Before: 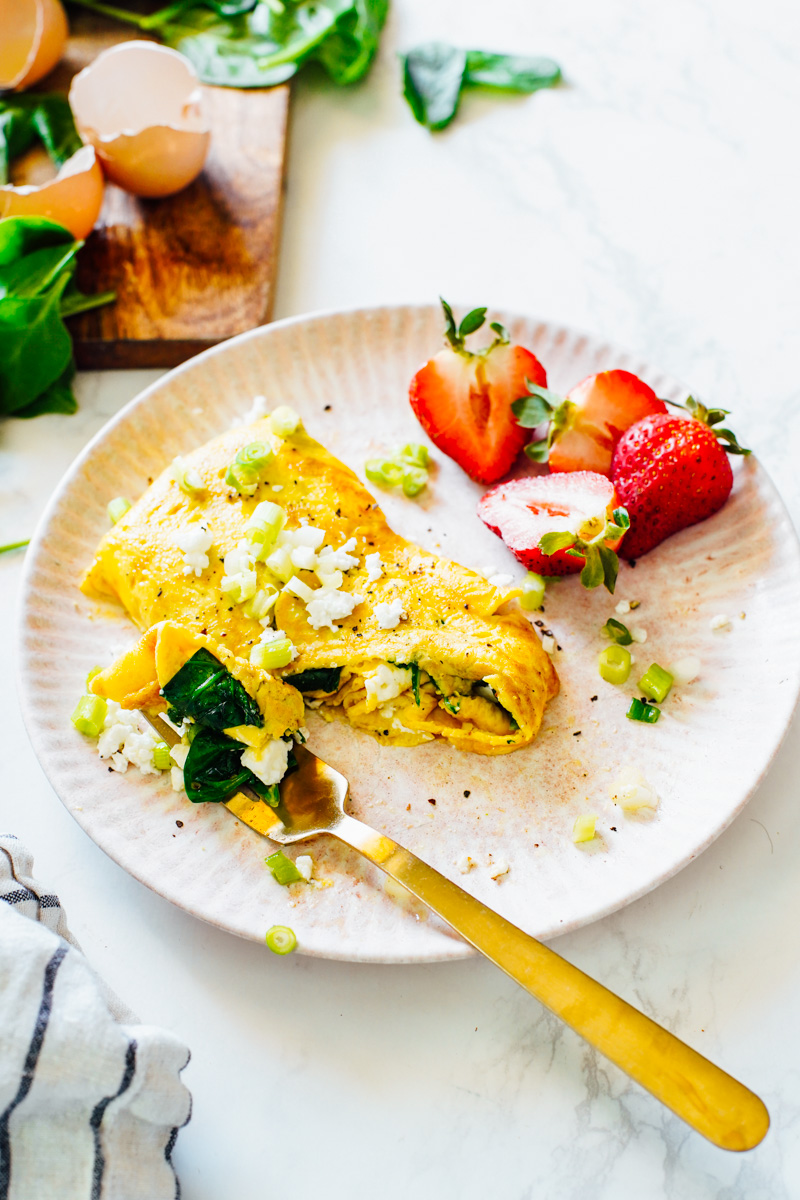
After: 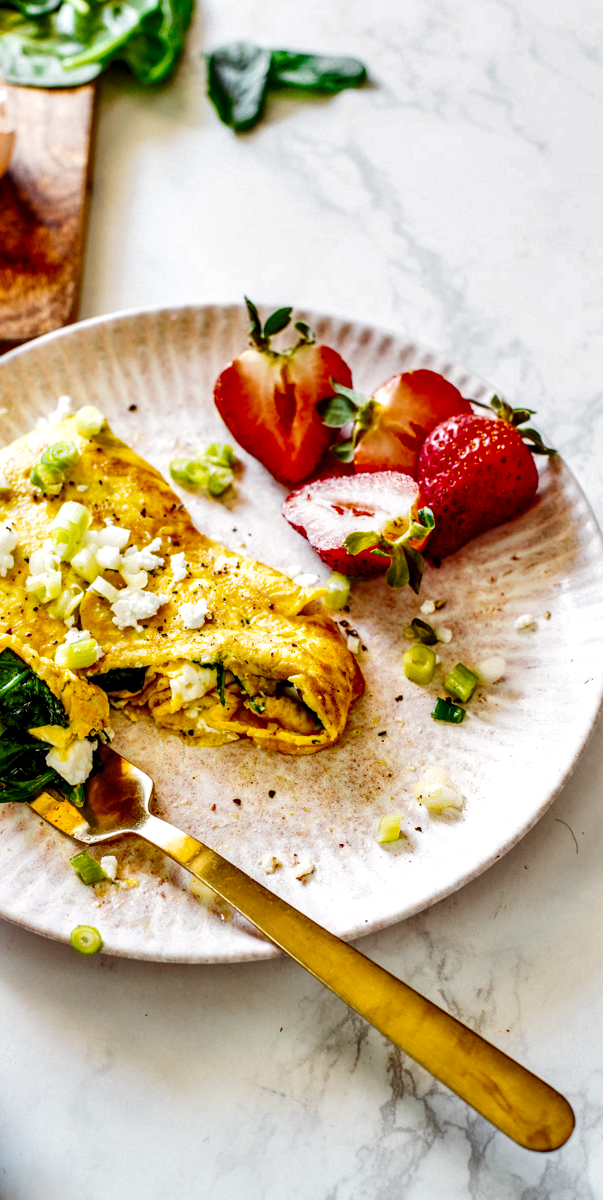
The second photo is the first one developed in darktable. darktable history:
local contrast: detail 160%
rgb levels: mode RGB, independent channels, levels [[0, 0.5, 1], [0, 0.521, 1], [0, 0.536, 1]]
shadows and highlights: shadows 40, highlights -54, highlights color adjustment 46%, low approximation 0.01, soften with gaussian
crop and rotate: left 24.6%
